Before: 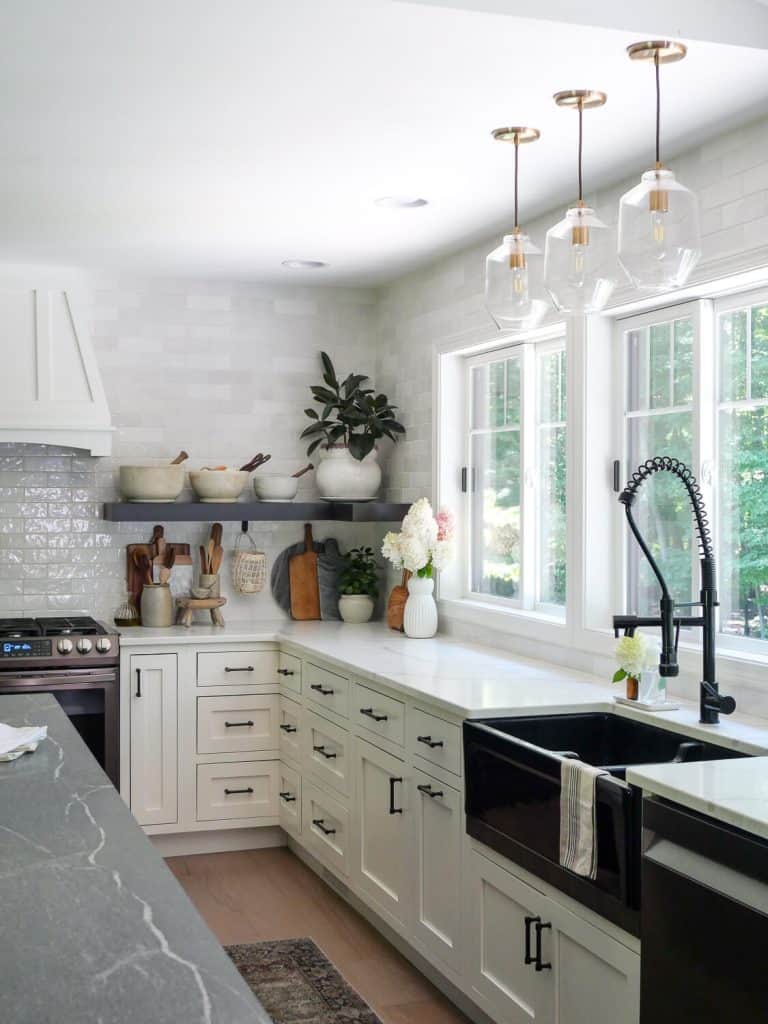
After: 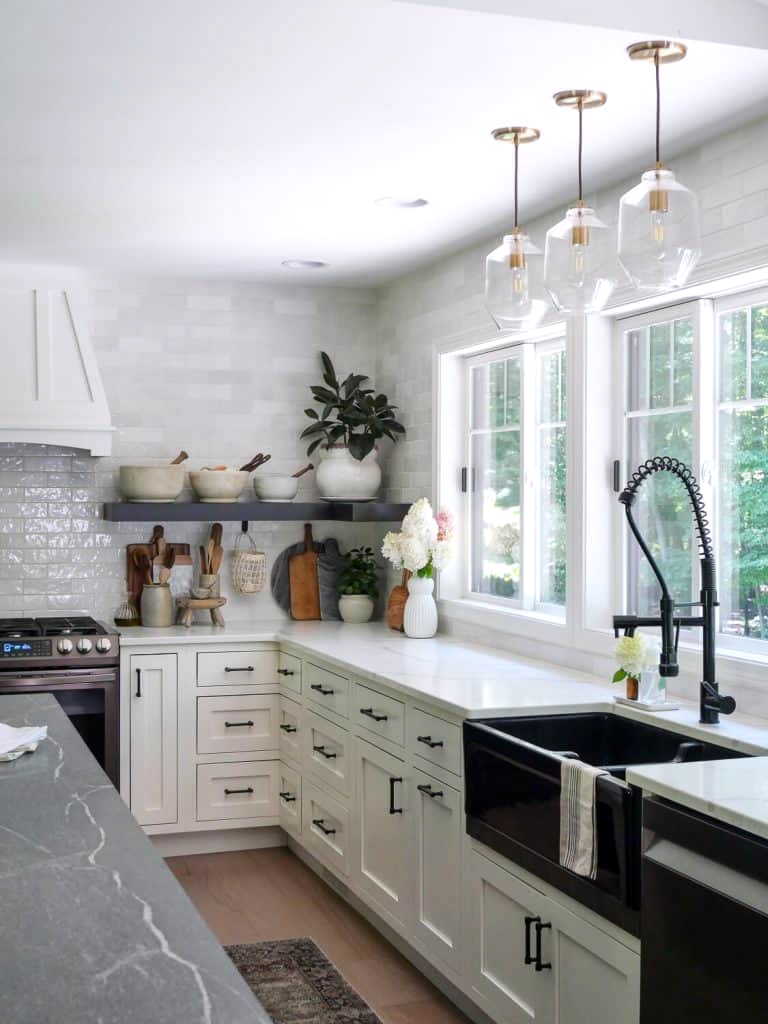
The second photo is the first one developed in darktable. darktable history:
local contrast: mode bilateral grid, contrast 20, coarseness 50, detail 120%, midtone range 0.2
white balance: red 1.004, blue 1.024
